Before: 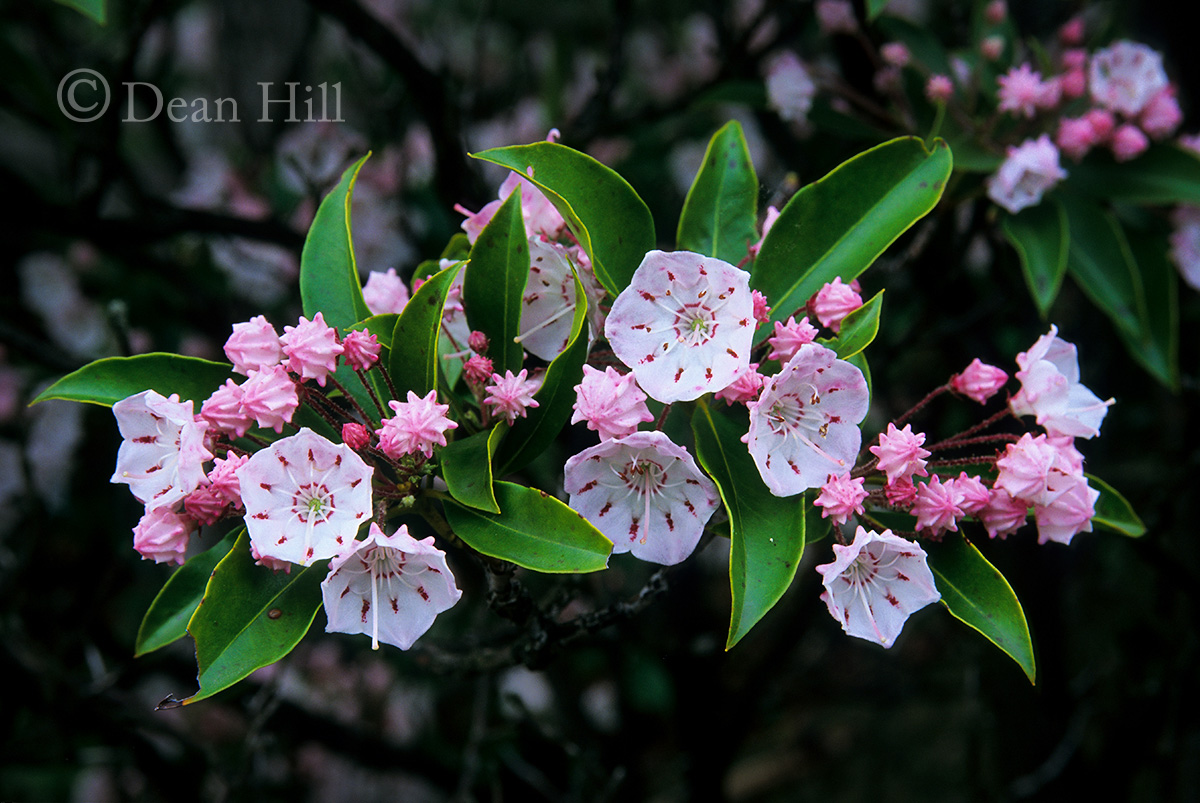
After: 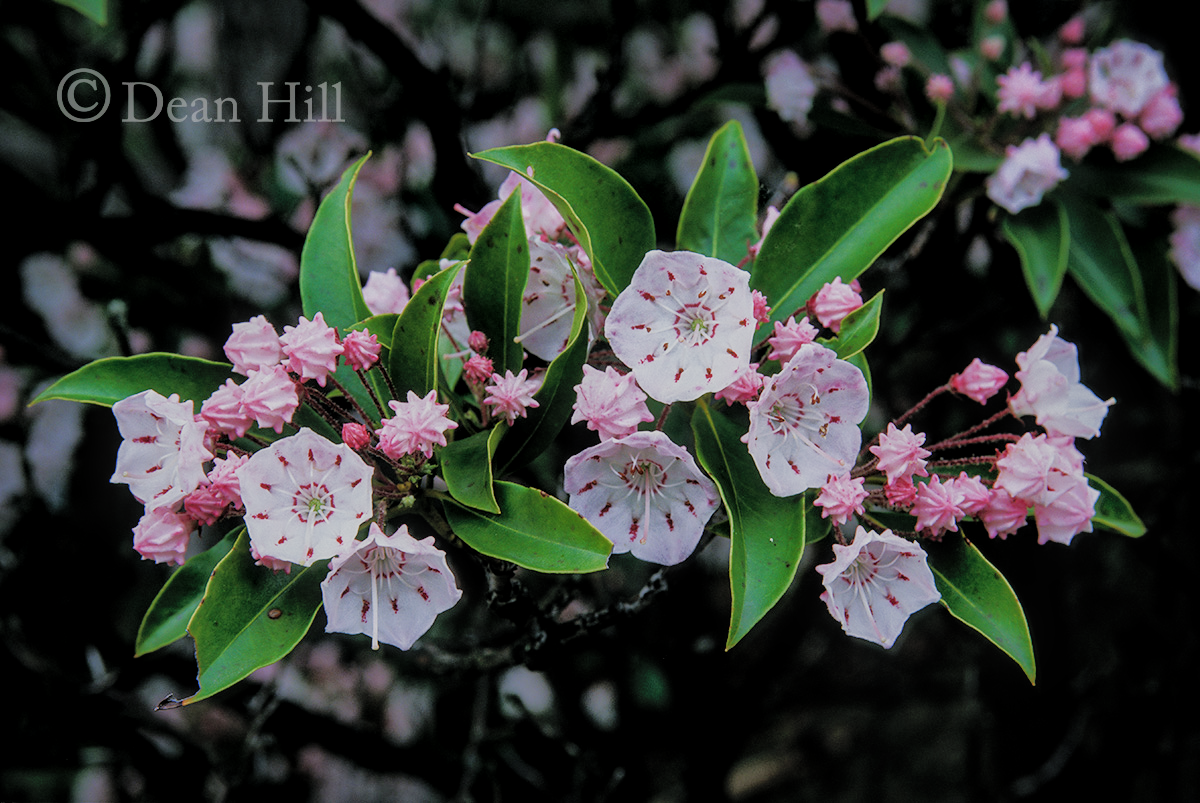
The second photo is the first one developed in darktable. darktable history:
shadows and highlights: on, module defaults
filmic rgb: black relative exposure -7.65 EV, white relative exposure 4.56 EV, hardness 3.61, preserve chrominance RGB euclidean norm (legacy), color science v4 (2020)
local contrast: on, module defaults
